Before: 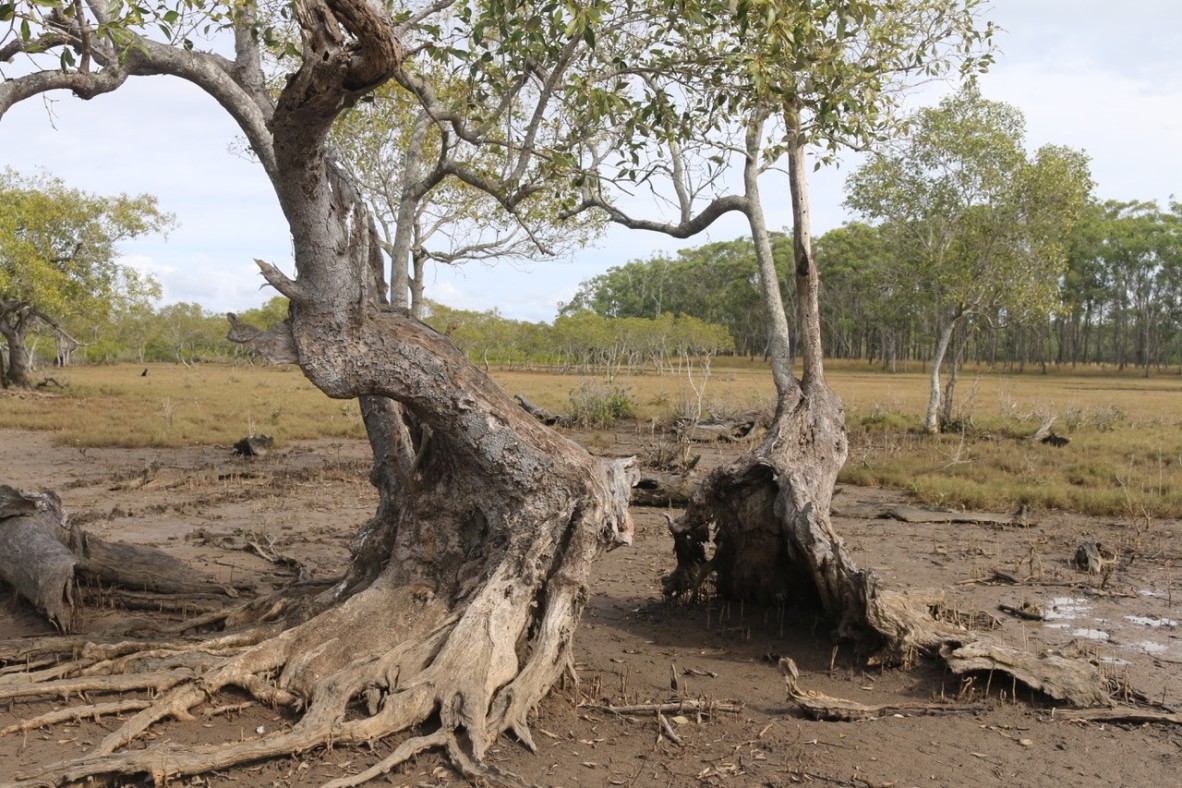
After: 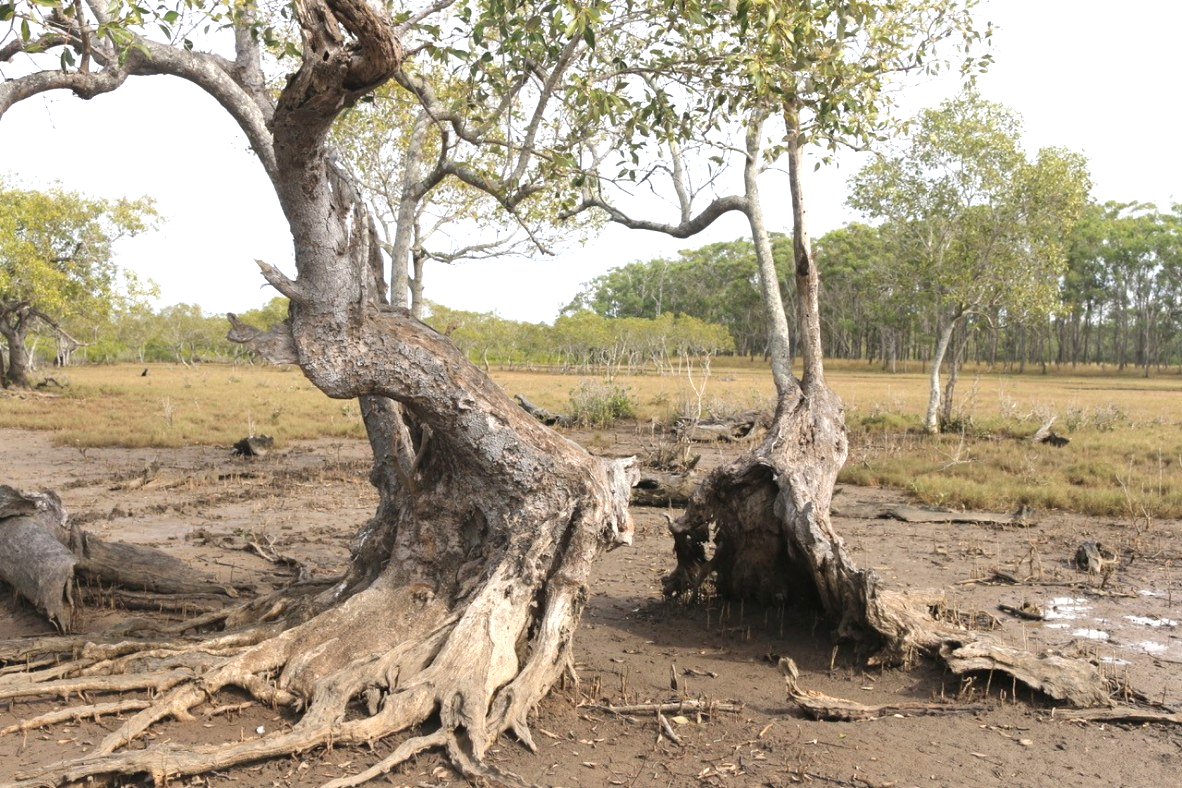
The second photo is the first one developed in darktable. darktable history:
contrast brightness saturation: saturation -0.054
exposure: exposure 0.734 EV, compensate highlight preservation false
